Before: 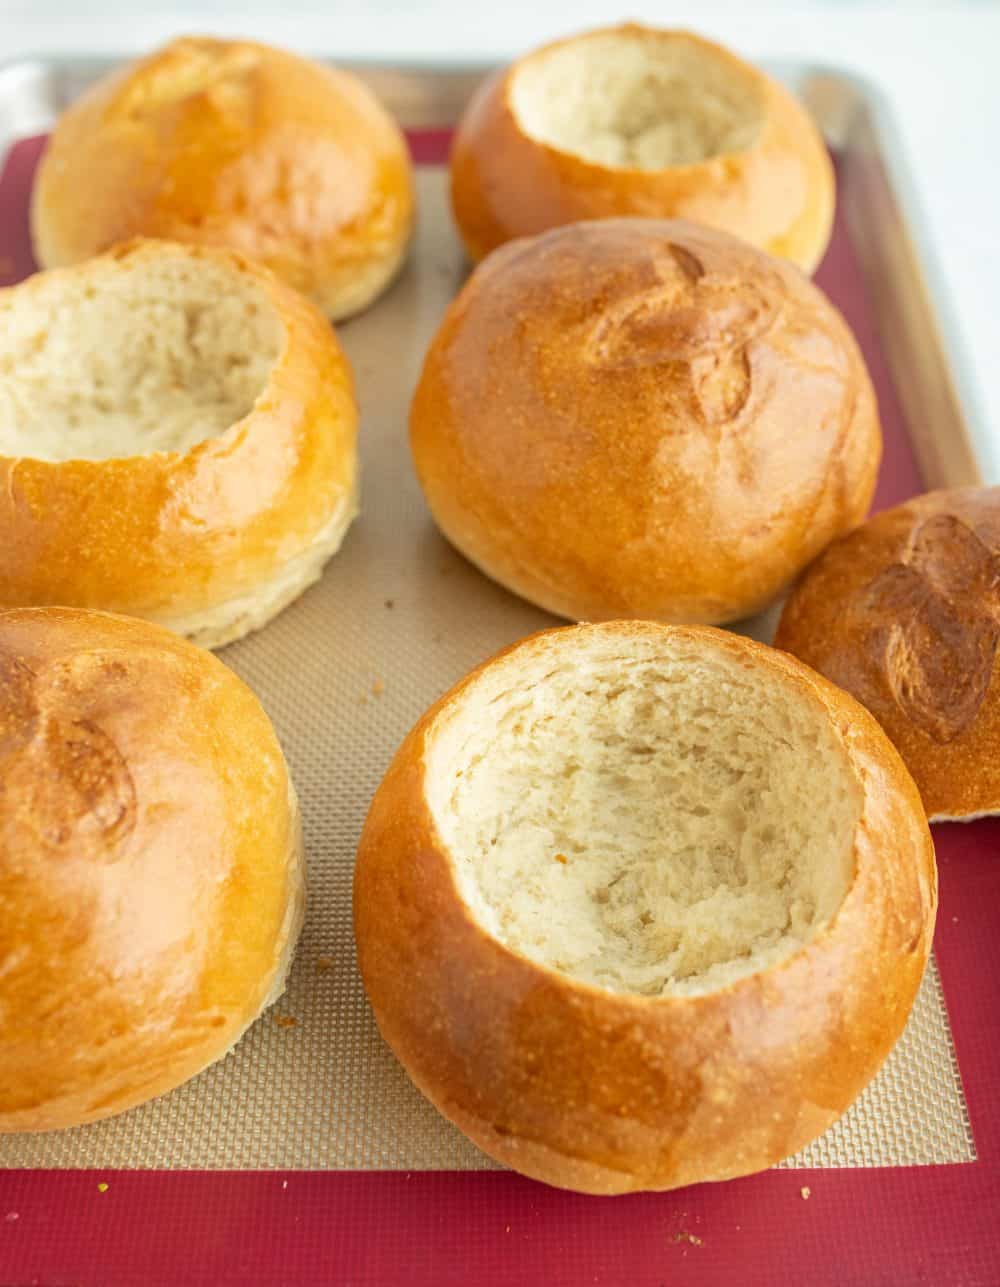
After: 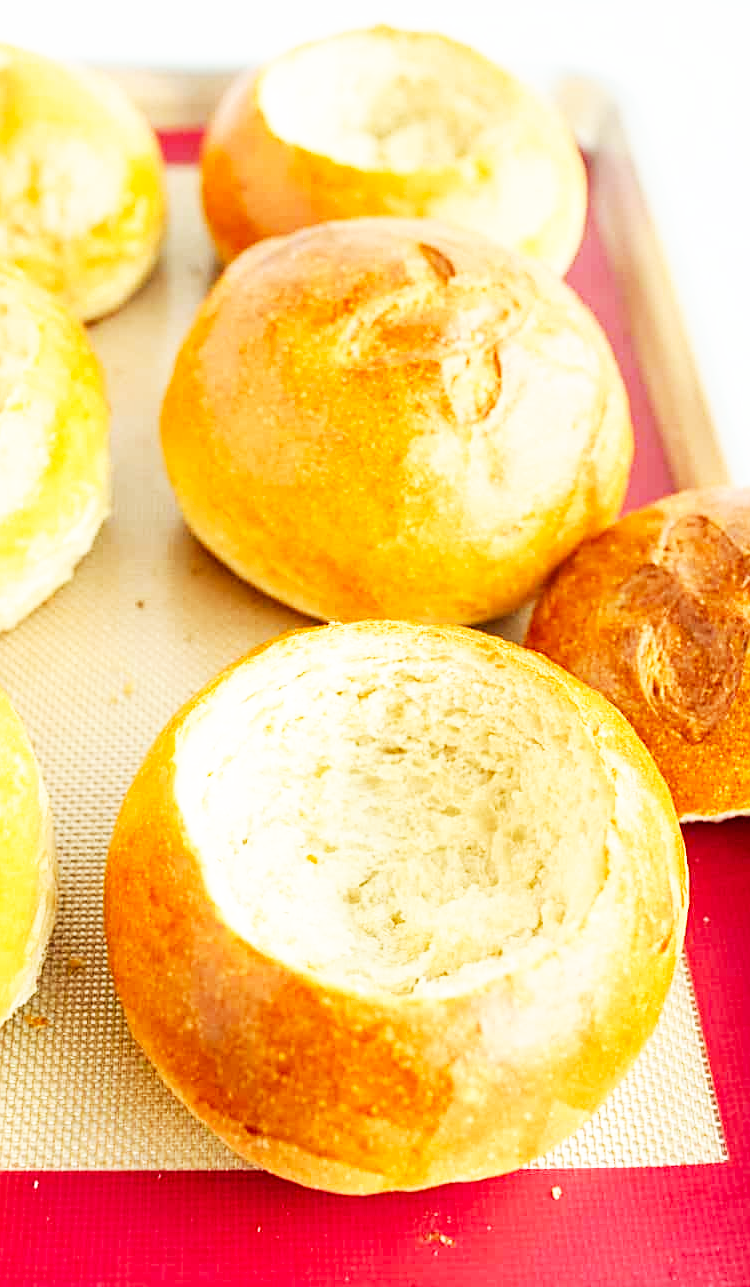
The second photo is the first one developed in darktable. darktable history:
base curve: curves: ch0 [(0, 0) (0.007, 0.004) (0.027, 0.03) (0.046, 0.07) (0.207, 0.54) (0.442, 0.872) (0.673, 0.972) (1, 1)], preserve colors none
crop and rotate: left 24.942%
sharpen: on, module defaults
